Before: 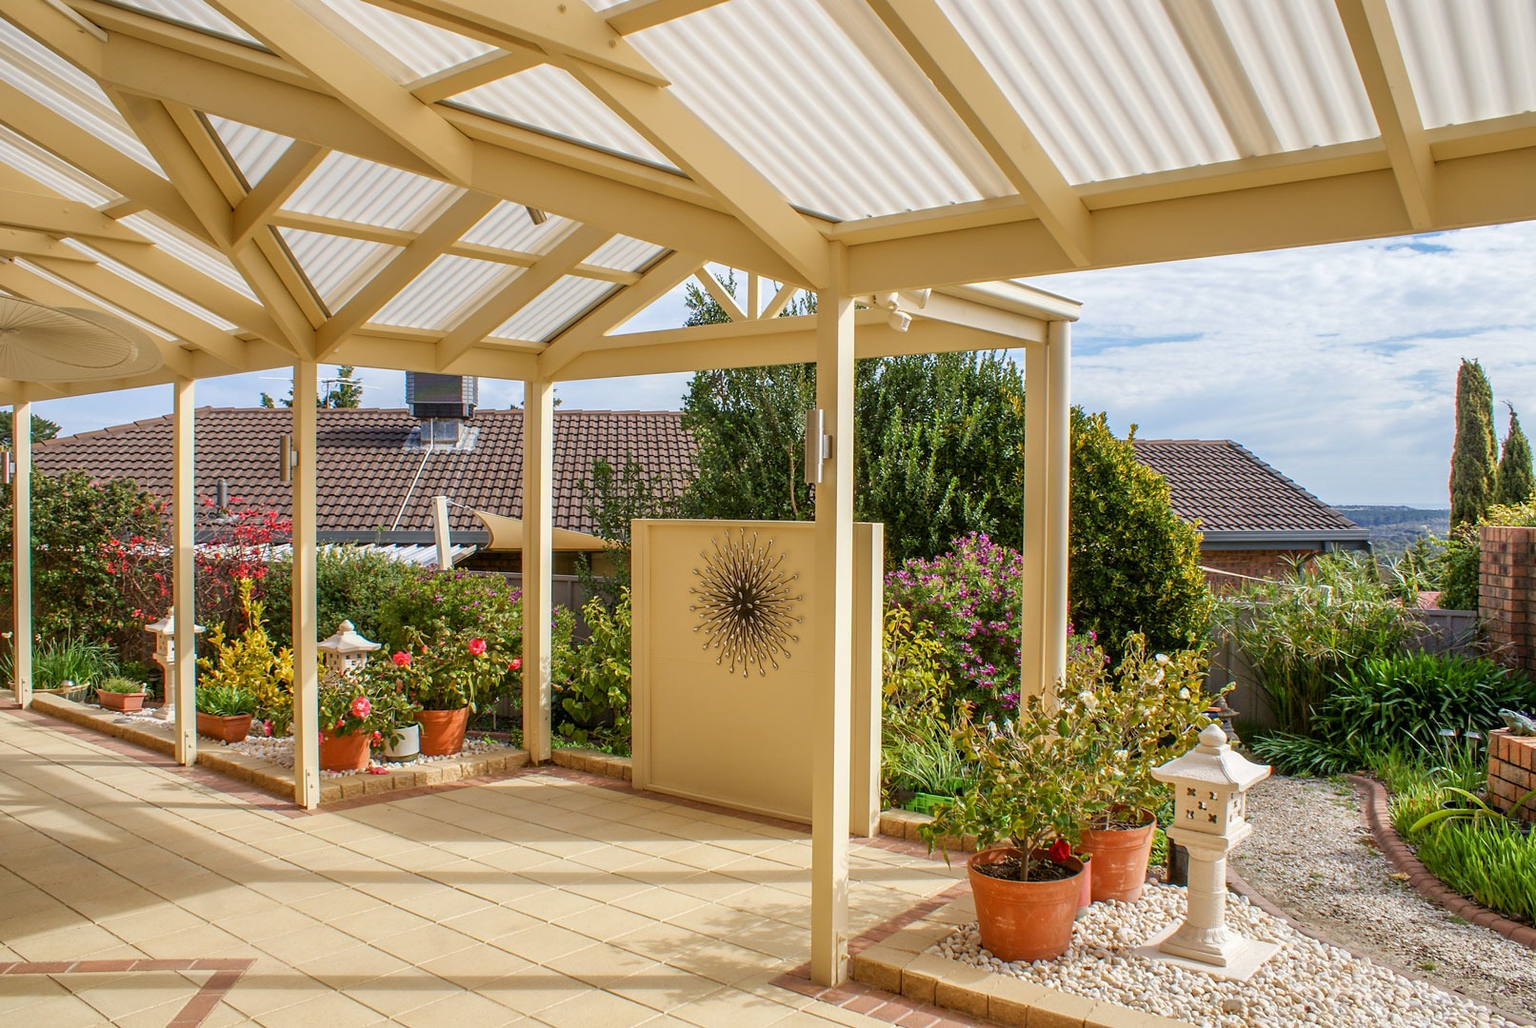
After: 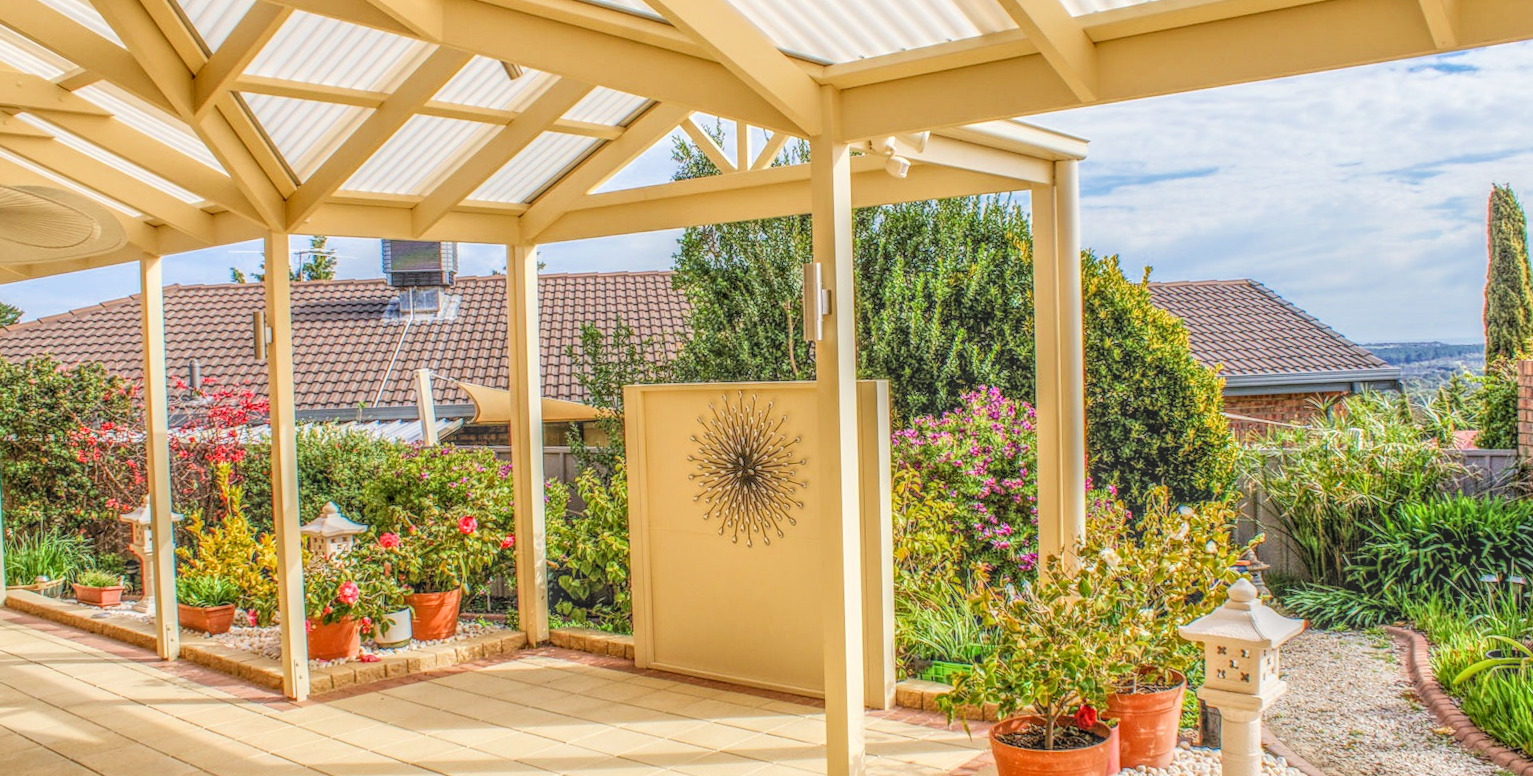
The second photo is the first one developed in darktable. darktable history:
local contrast: highlights 0%, shadows 0%, detail 200%, midtone range 0.25
filmic rgb: black relative exposure -7.15 EV, white relative exposure 5.36 EV, hardness 3.02, color science v6 (2022)
rotate and perspective: rotation -2.12°, lens shift (vertical) 0.009, lens shift (horizontal) -0.008, automatic cropping original format, crop left 0.036, crop right 0.964, crop top 0.05, crop bottom 0.959
crop: top 13.819%, bottom 11.169%
exposure: black level correction 0, exposure 1.3 EV, compensate exposure bias true, compensate highlight preservation false
